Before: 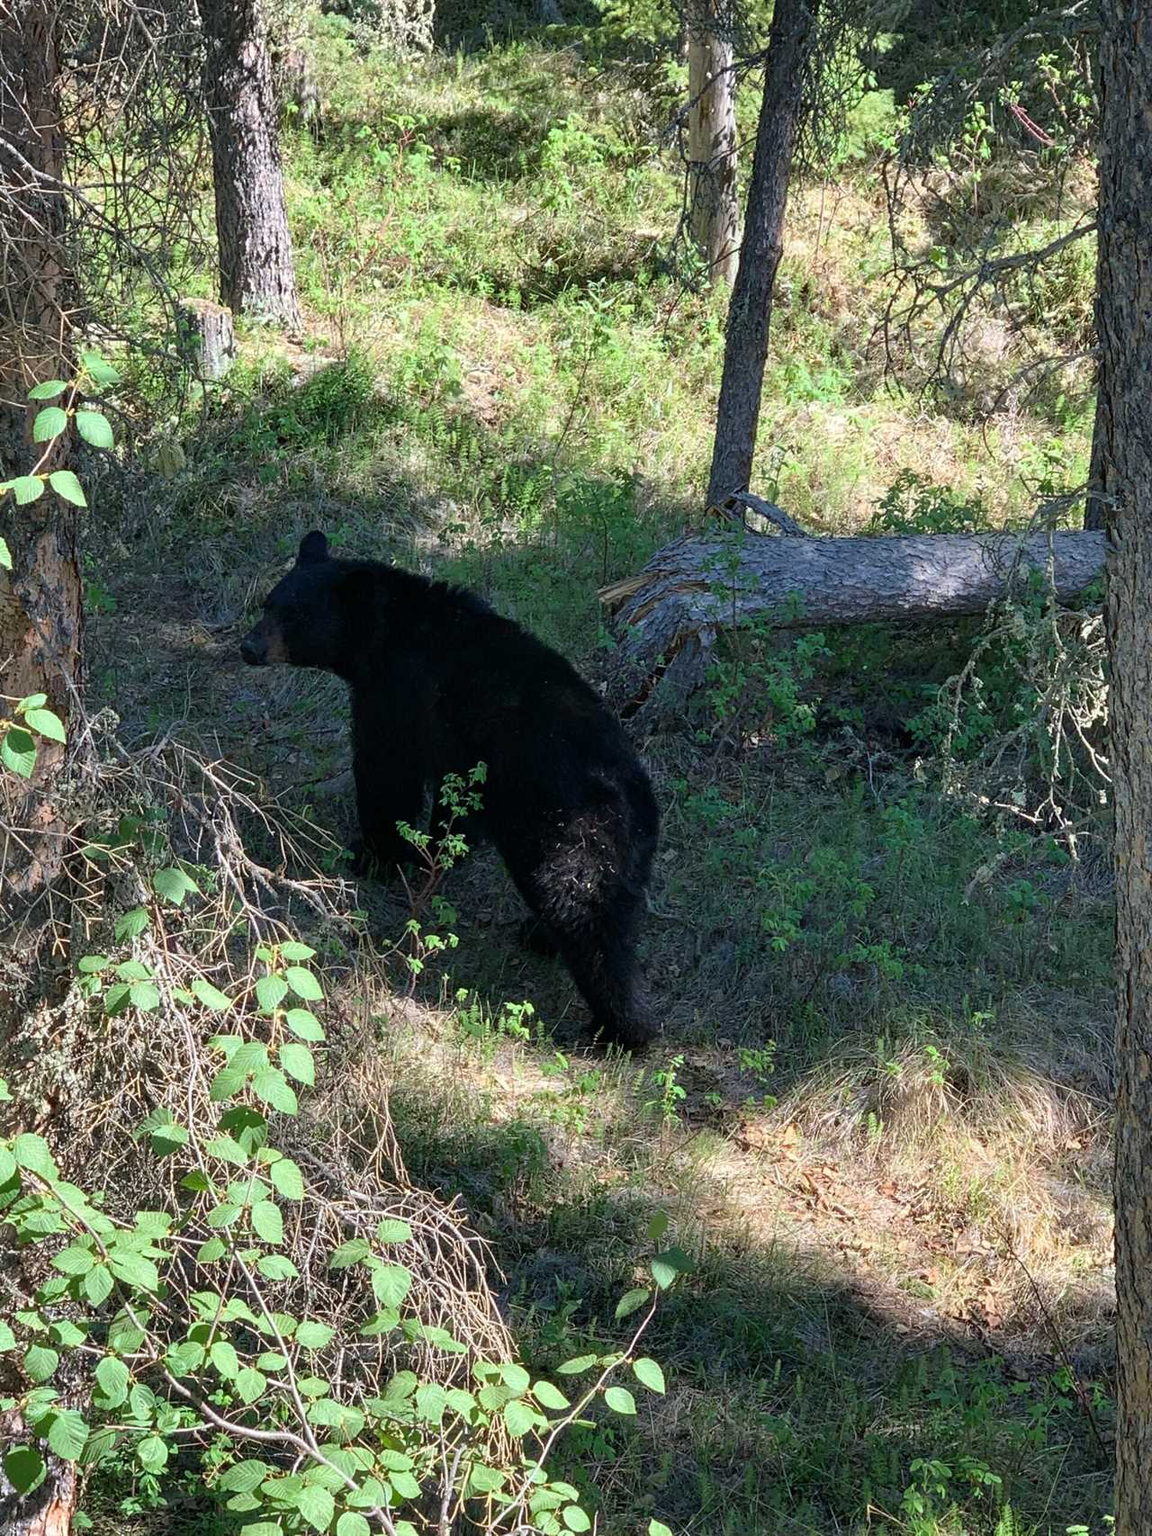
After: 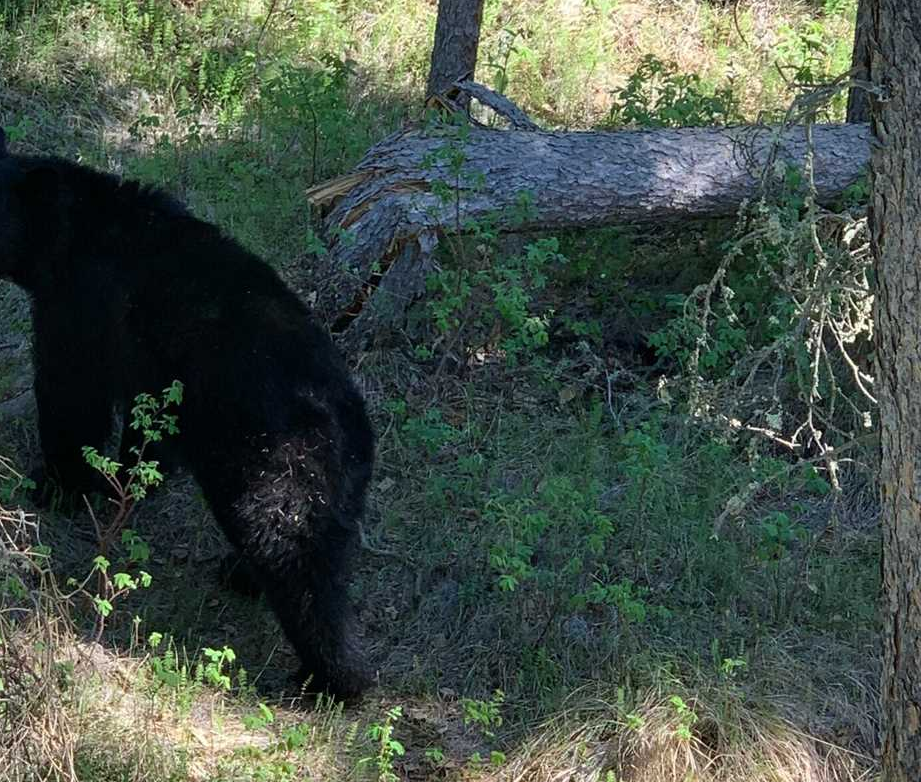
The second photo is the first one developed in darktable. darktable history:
crop and rotate: left 27.977%, top 27.356%, bottom 26.78%
